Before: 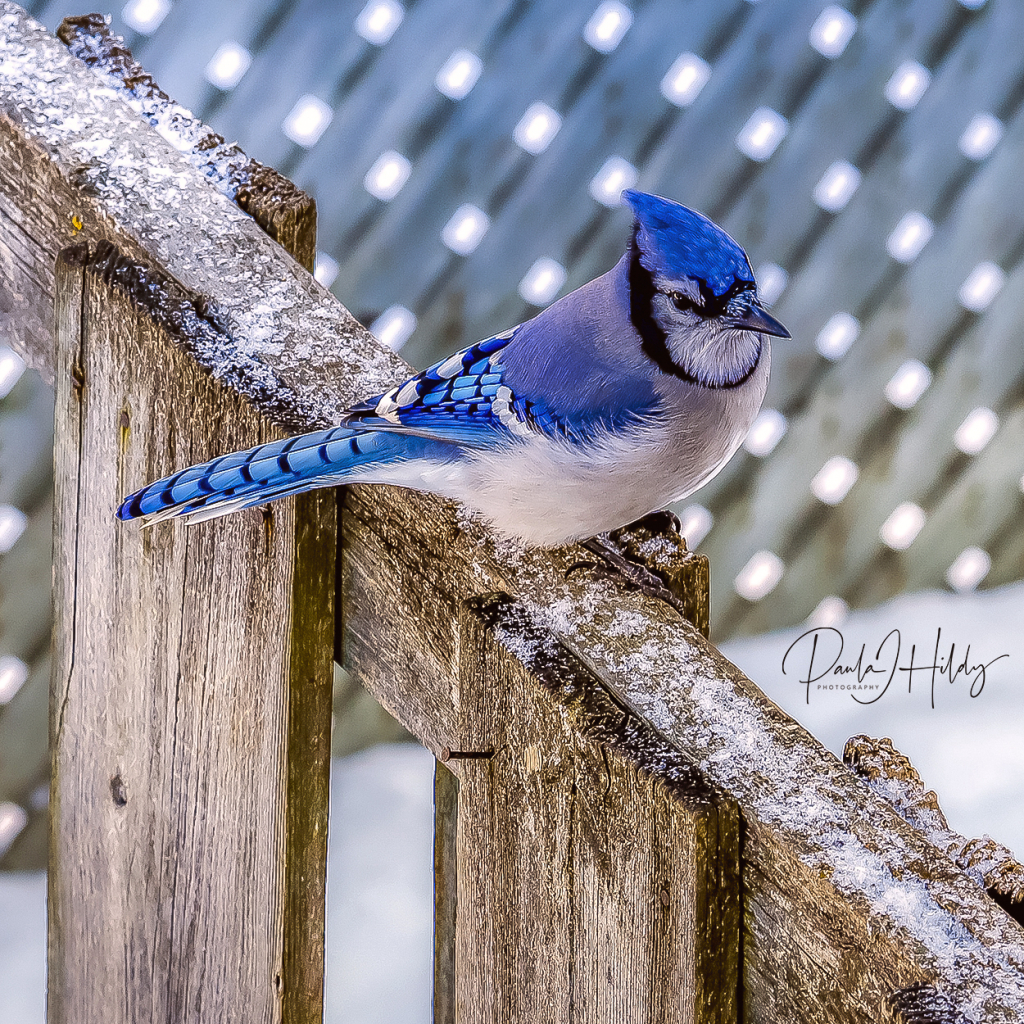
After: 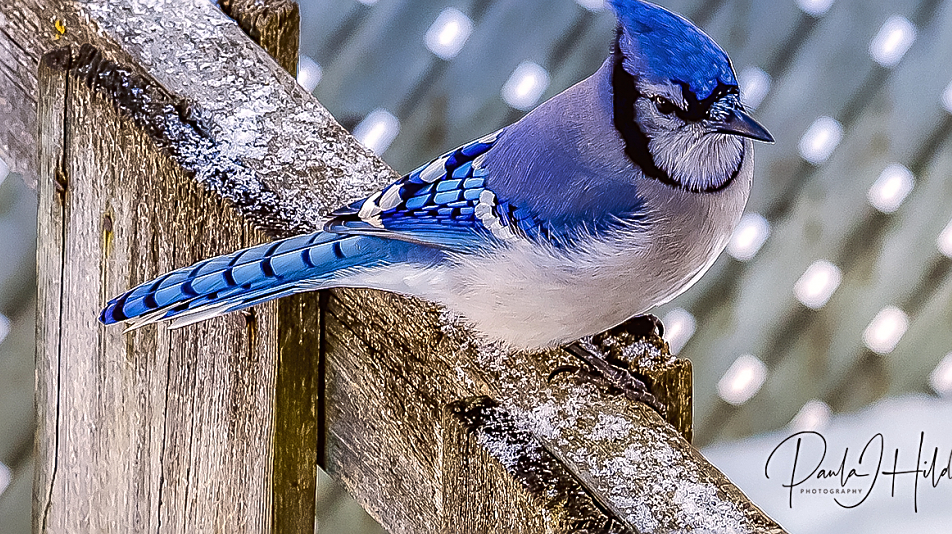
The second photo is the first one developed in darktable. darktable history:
sharpen: on, module defaults
crop: left 1.744%, top 19.225%, right 5.069%, bottom 28.357%
